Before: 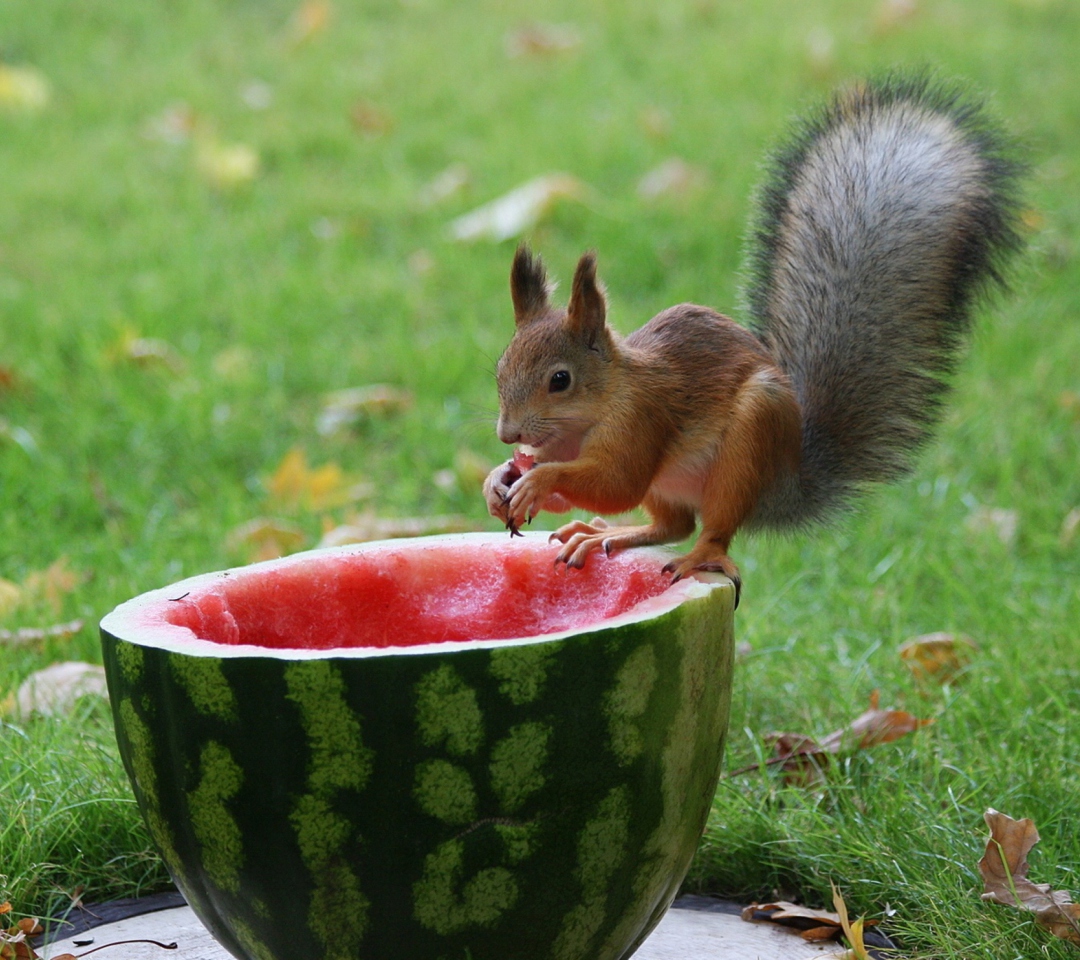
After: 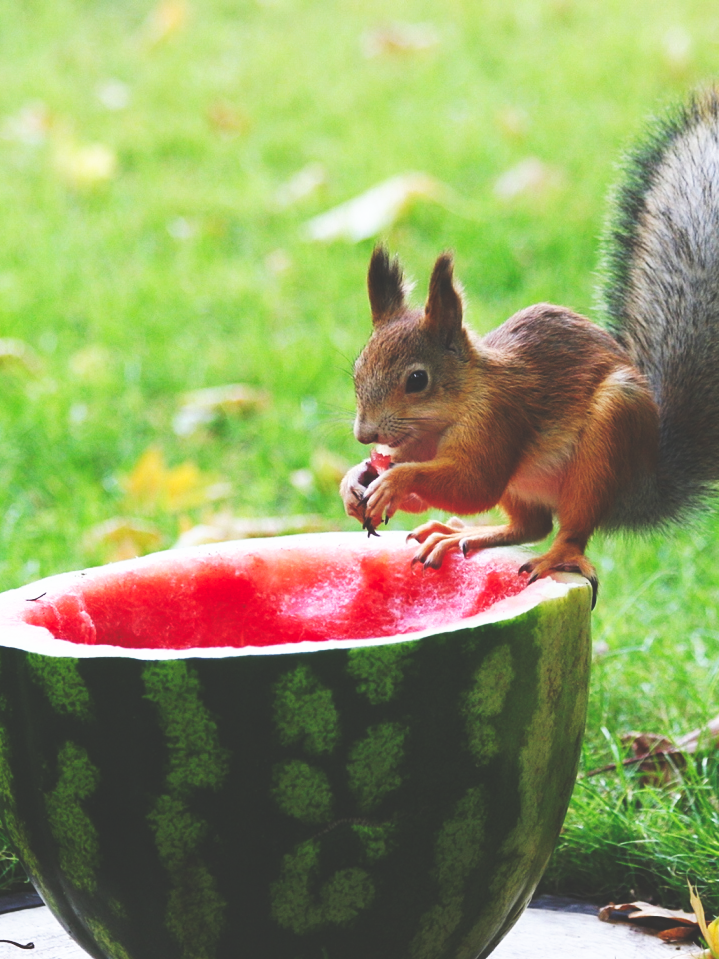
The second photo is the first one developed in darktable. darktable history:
rgb curve: curves: ch0 [(0, 0.186) (0.314, 0.284) (0.775, 0.708) (1, 1)], compensate middle gray true, preserve colors none
crop and rotate: left 13.409%, right 19.924%
base curve: curves: ch0 [(0, 0) (0.007, 0.004) (0.027, 0.03) (0.046, 0.07) (0.207, 0.54) (0.442, 0.872) (0.673, 0.972) (1, 1)], preserve colors none
